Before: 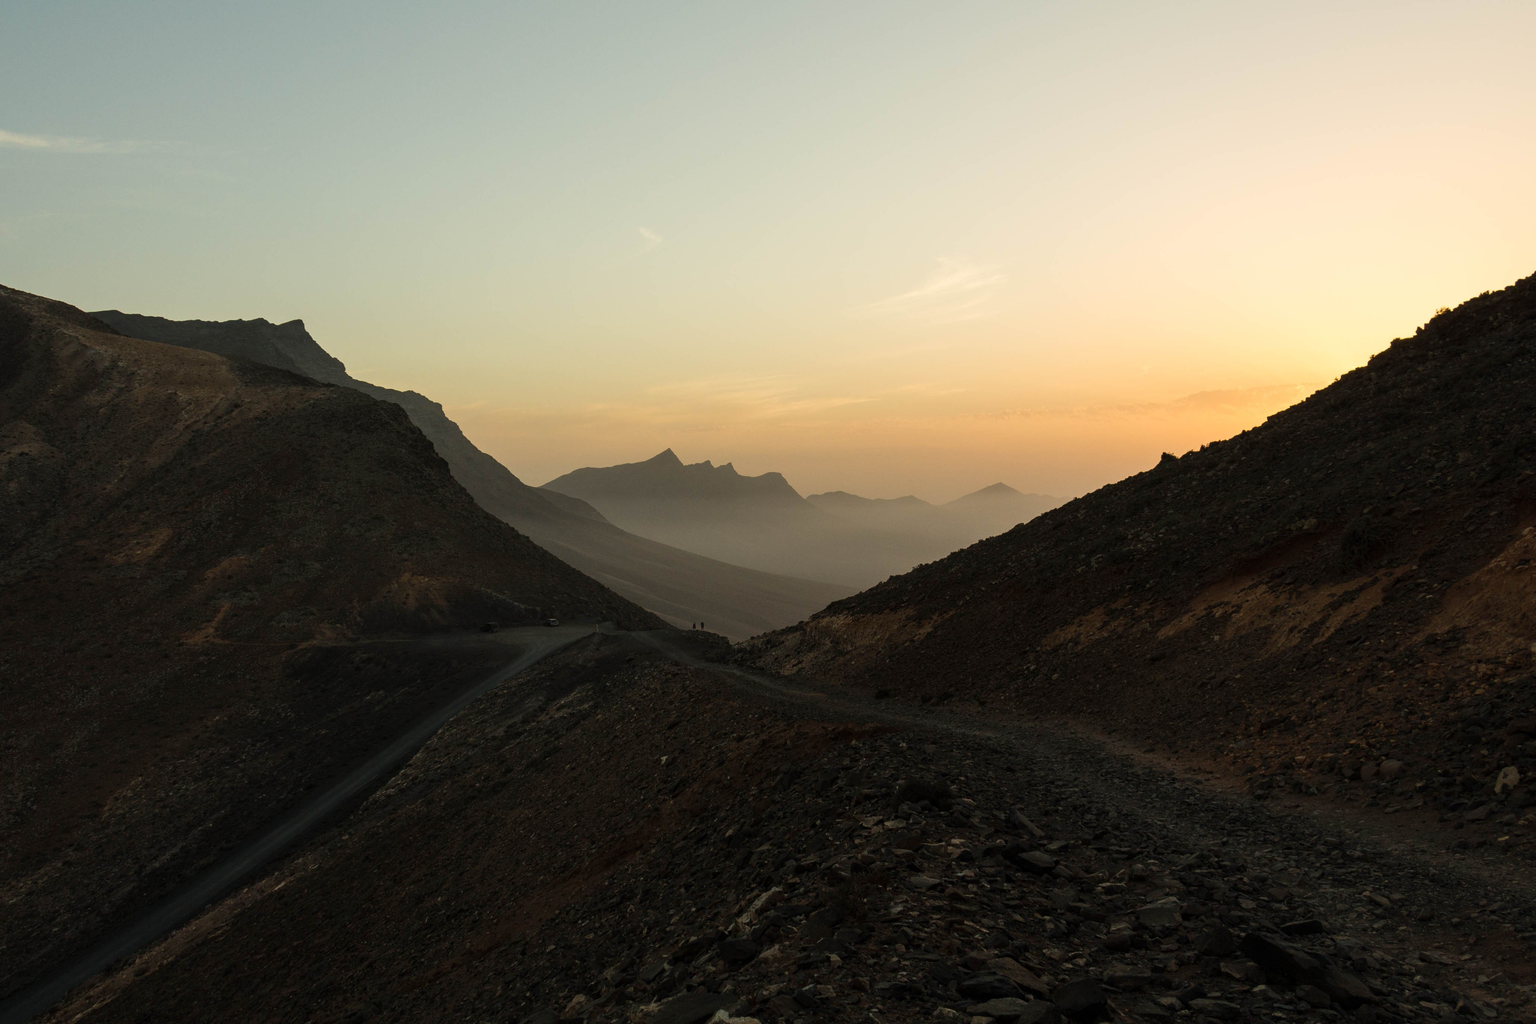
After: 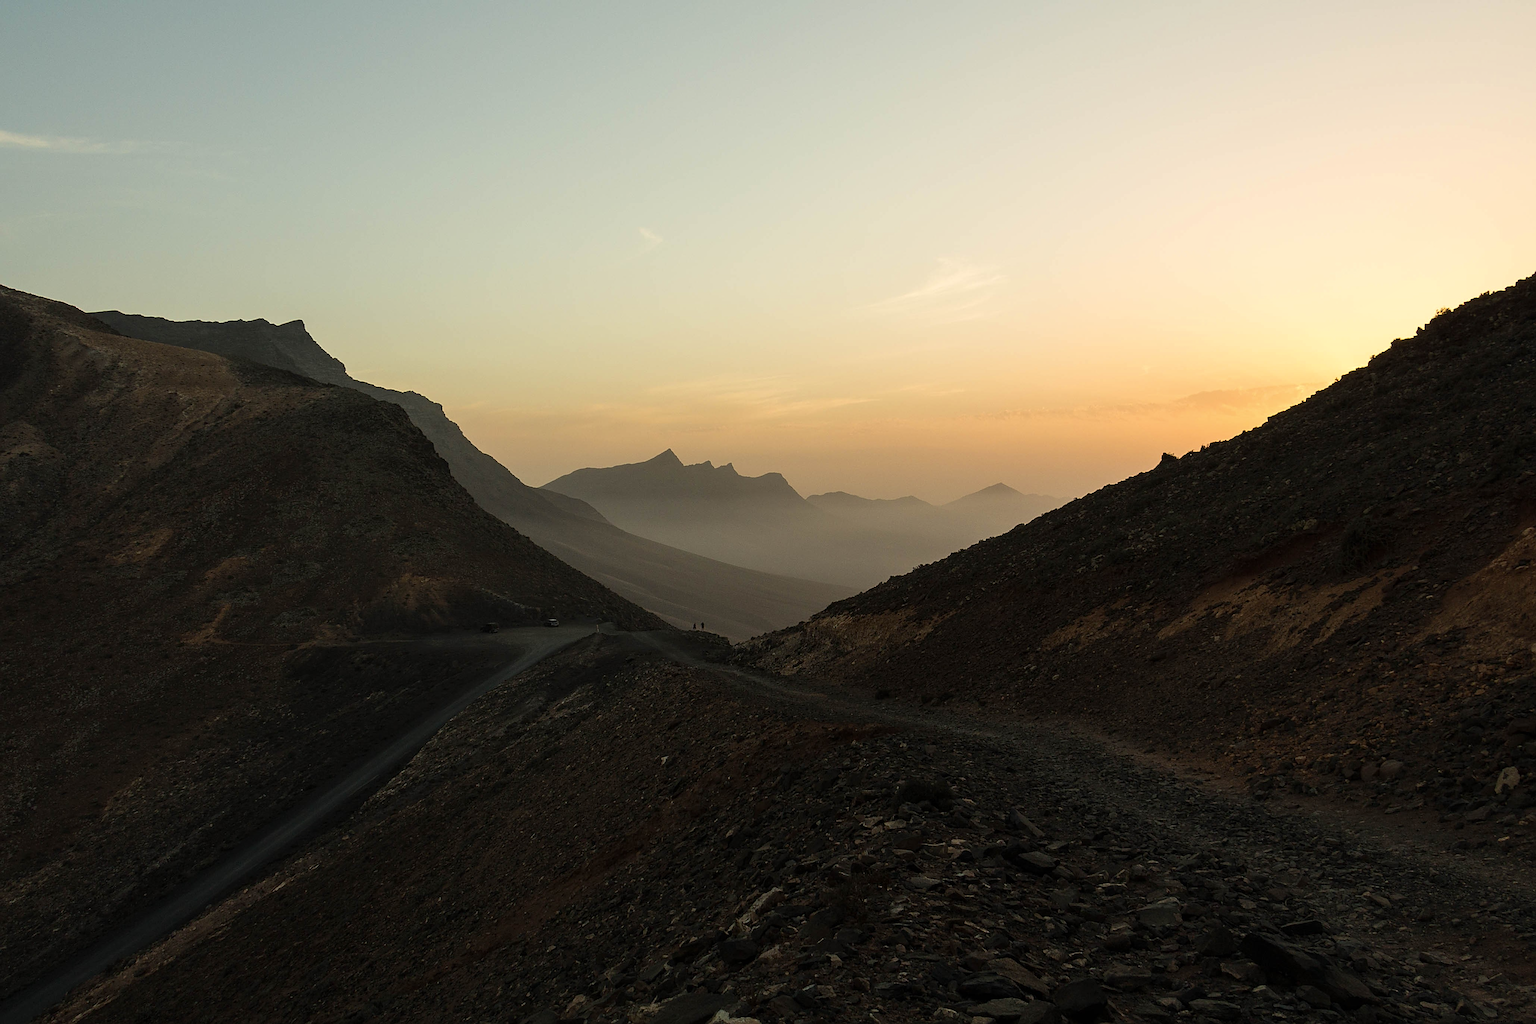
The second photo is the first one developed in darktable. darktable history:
color zones: curves: ch0 [(0.068, 0.464) (0.25, 0.5) (0.48, 0.508) (0.75, 0.536) (0.886, 0.476) (0.967, 0.456)]; ch1 [(0.066, 0.456) (0.25, 0.5) (0.616, 0.508) (0.746, 0.56) (0.934, 0.444)]
tone equalizer: mask exposure compensation -0.513 EV
sharpen: amount 0.747
